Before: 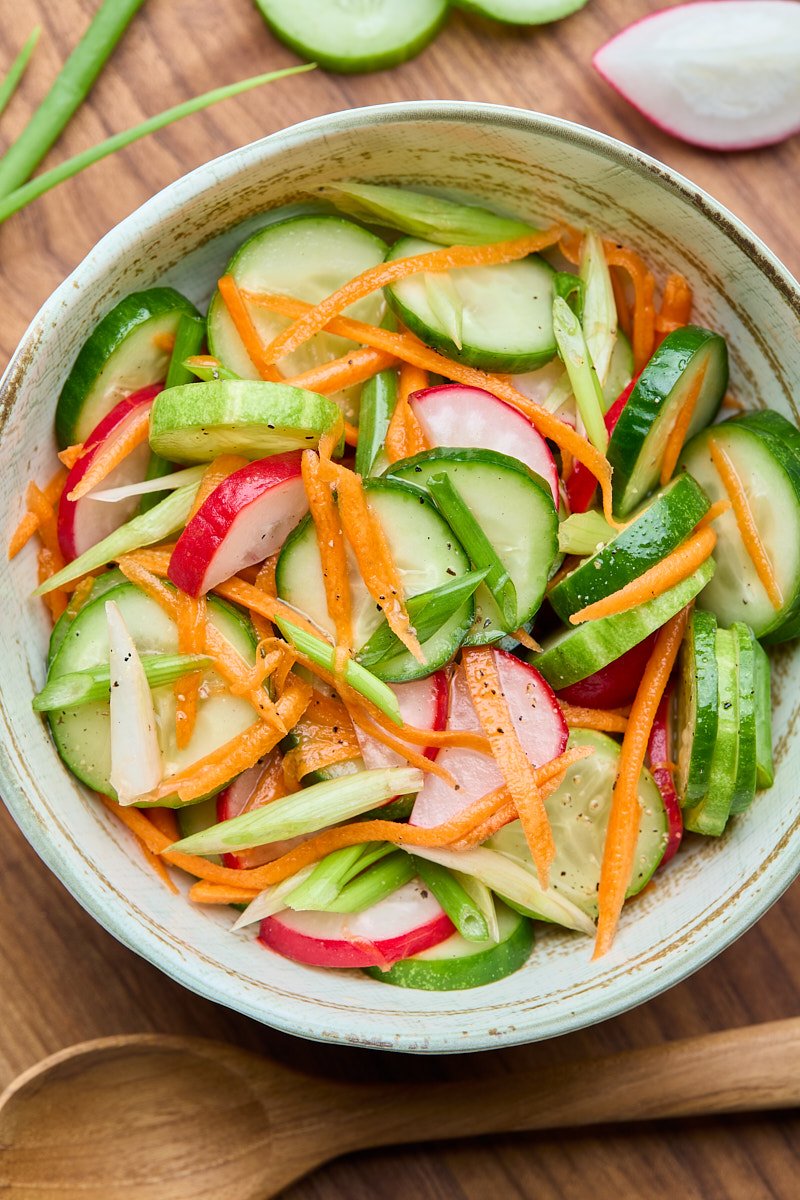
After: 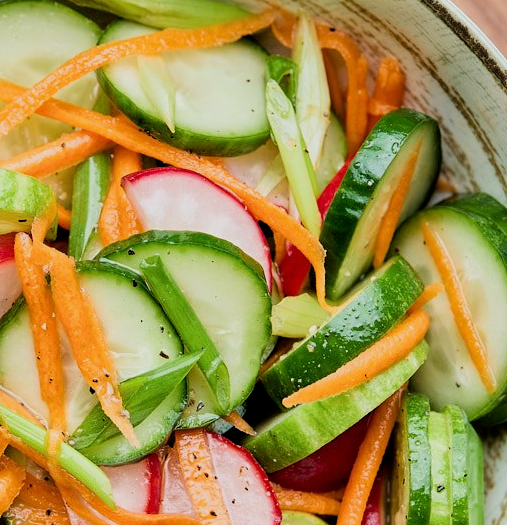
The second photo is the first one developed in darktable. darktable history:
filmic rgb: black relative exposure -5.01 EV, white relative exposure 3.5 EV, hardness 3.18, contrast 1.188, highlights saturation mix -48.93%
crop: left 35.999%, top 18.152%, right 0.578%, bottom 38.028%
